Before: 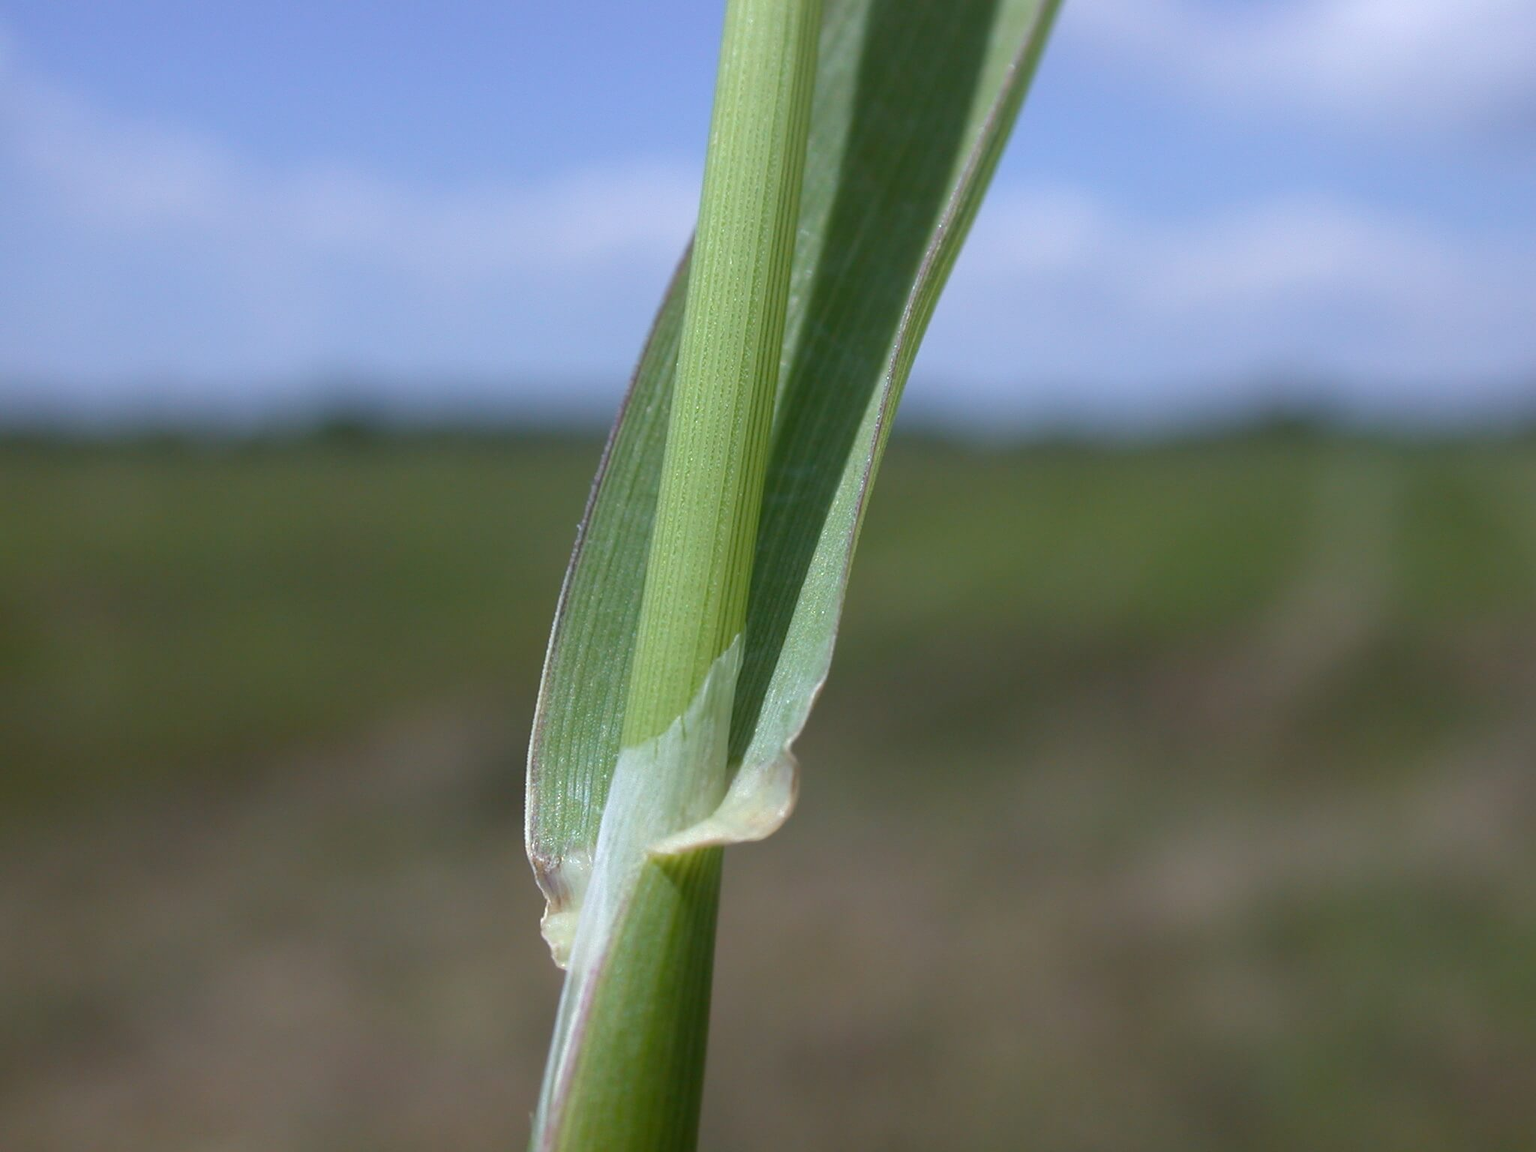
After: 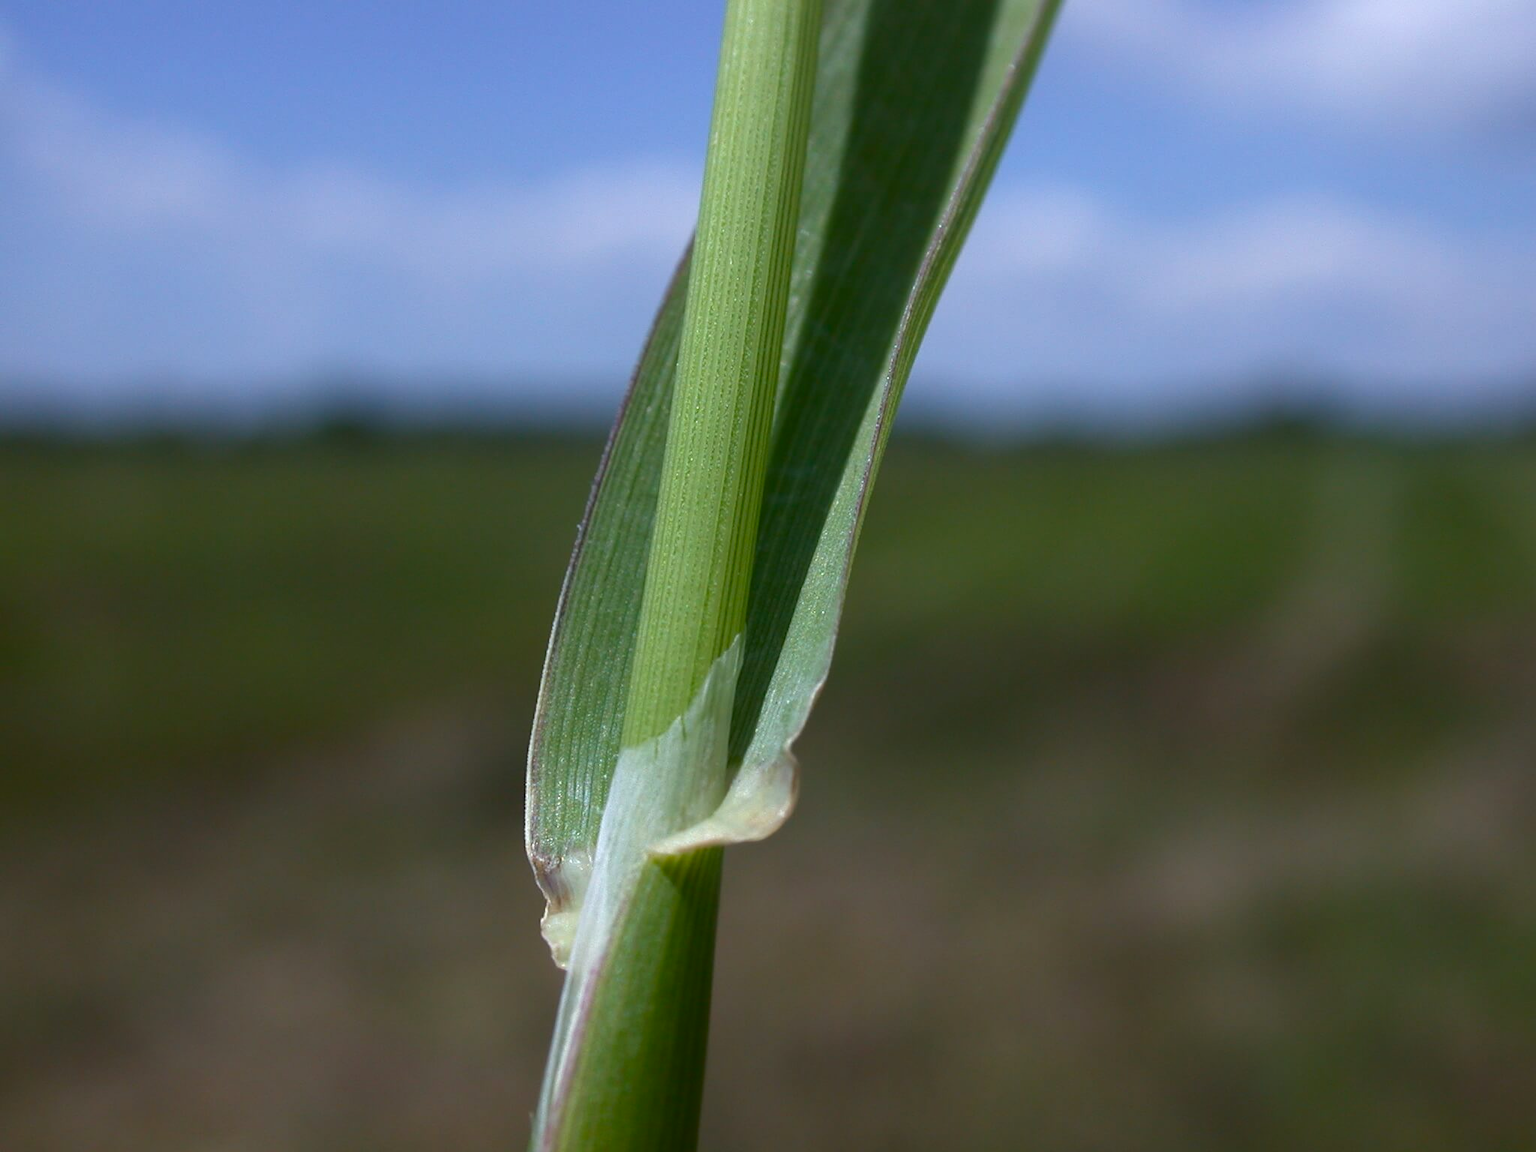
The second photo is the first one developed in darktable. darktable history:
contrast brightness saturation: contrast 0.066, brightness -0.142, saturation 0.115
tone equalizer: mask exposure compensation -0.501 EV
